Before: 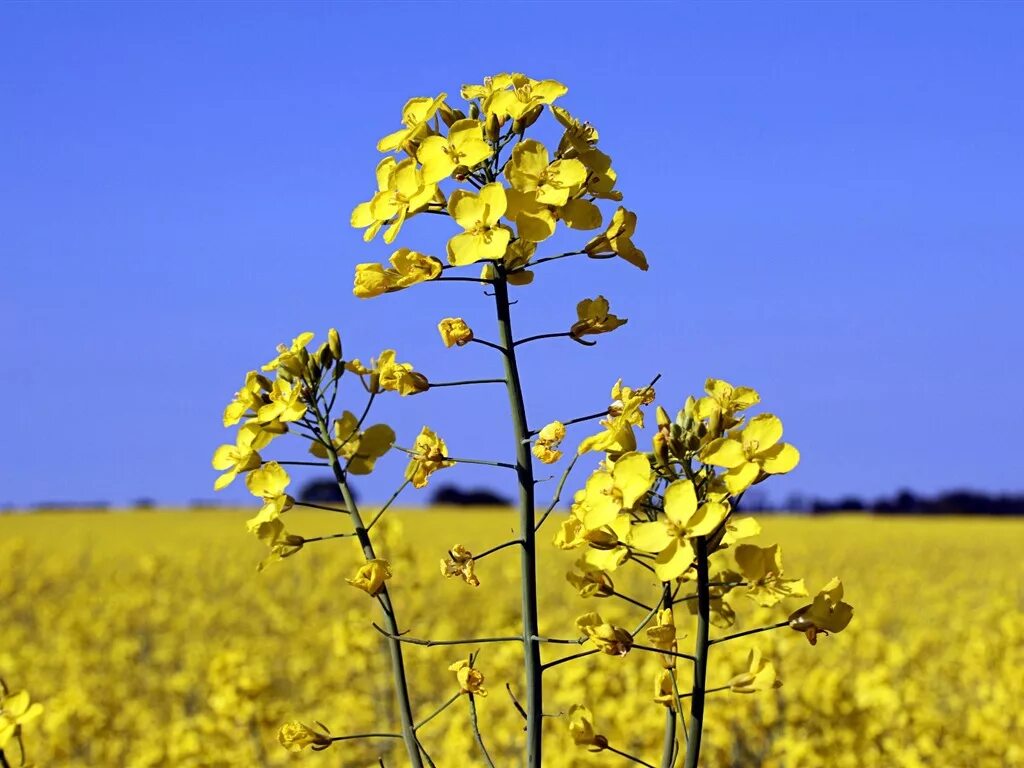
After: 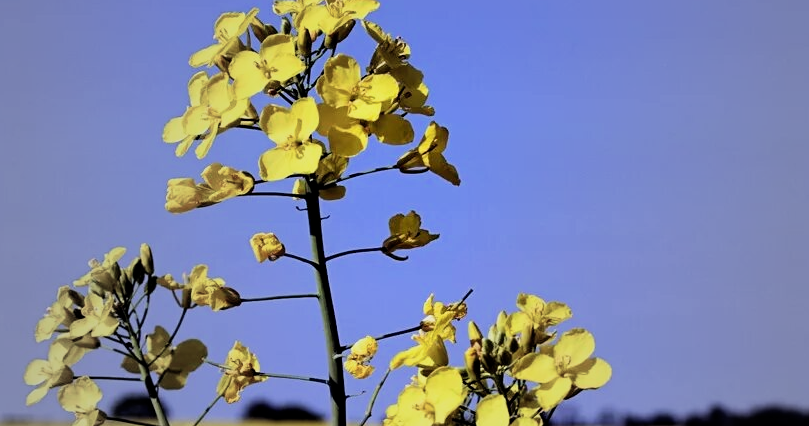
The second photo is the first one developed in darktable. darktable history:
filmic rgb: middle gray luminance 12.61%, black relative exposure -10.15 EV, white relative exposure 3.46 EV, target black luminance 0%, hardness 5.69, latitude 45.18%, contrast 1.223, highlights saturation mix 5.44%, shadows ↔ highlights balance 26.81%, iterations of high-quality reconstruction 0
vignetting: fall-off start 18.05%, fall-off radius 136.89%, brightness -0.281, width/height ratio 0.617, shape 0.599
crop: left 18.427%, top 11.097%, right 2.514%, bottom 33.353%
